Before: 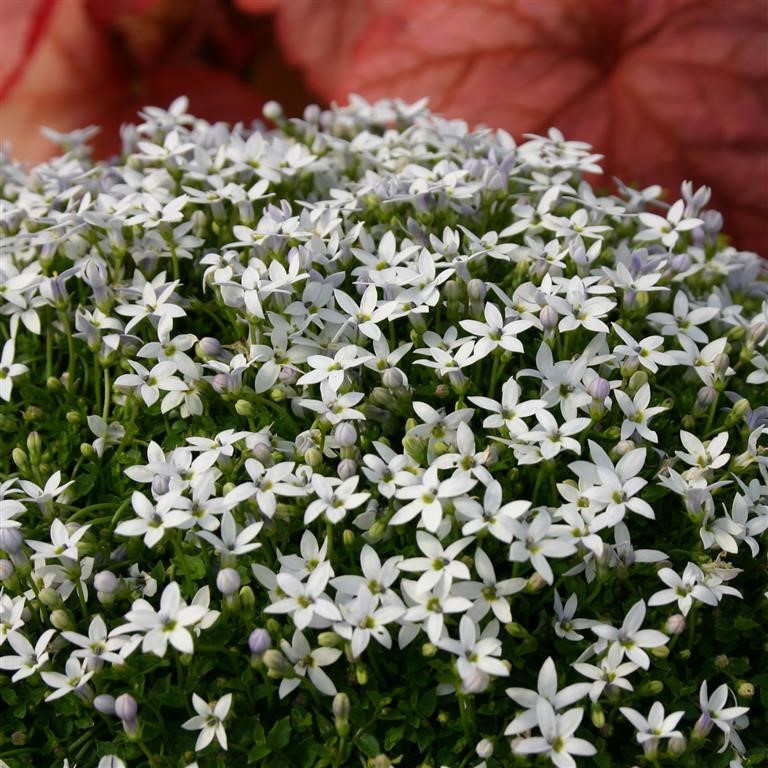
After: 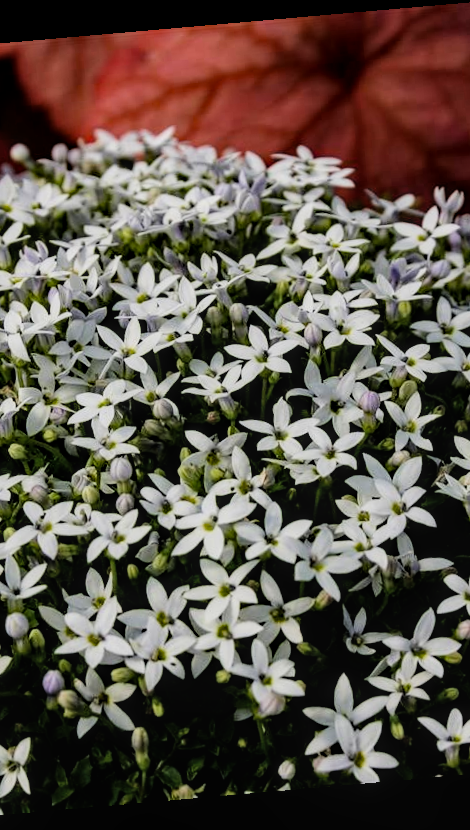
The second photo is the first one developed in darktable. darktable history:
crop: left 31.458%, top 0%, right 11.876%
filmic rgb: black relative exposure -5 EV, hardness 2.88, contrast 1.4, highlights saturation mix -30%
rotate and perspective: rotation -4.98°, automatic cropping off
local contrast: on, module defaults
haze removal: strength 0.42, compatibility mode true, adaptive false
